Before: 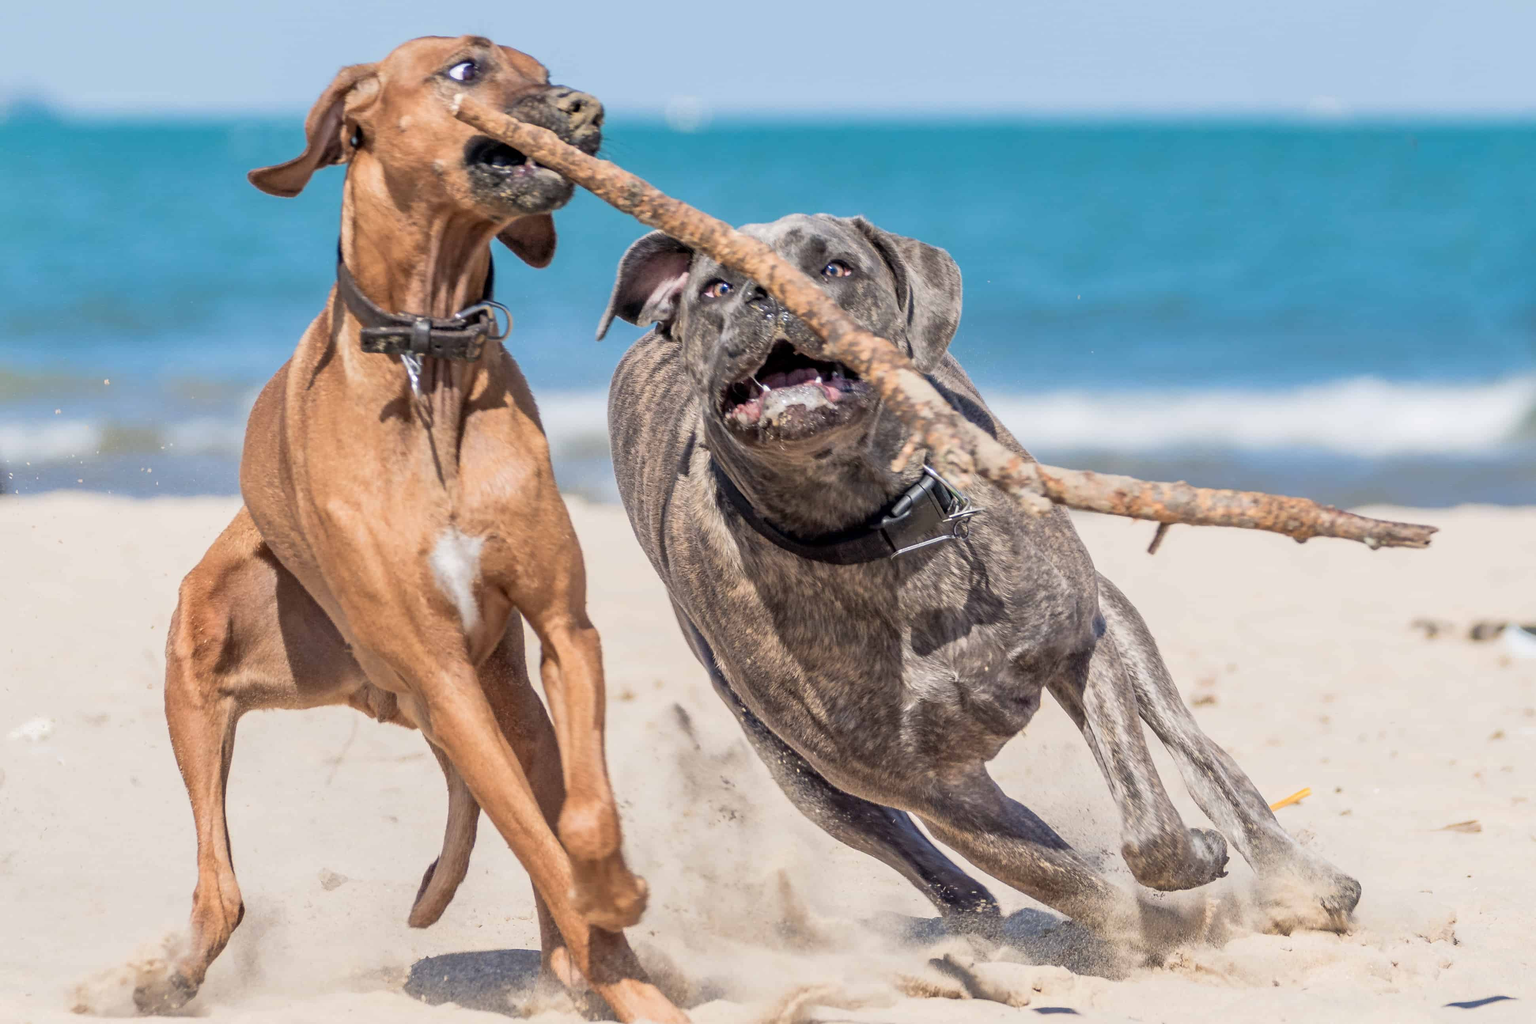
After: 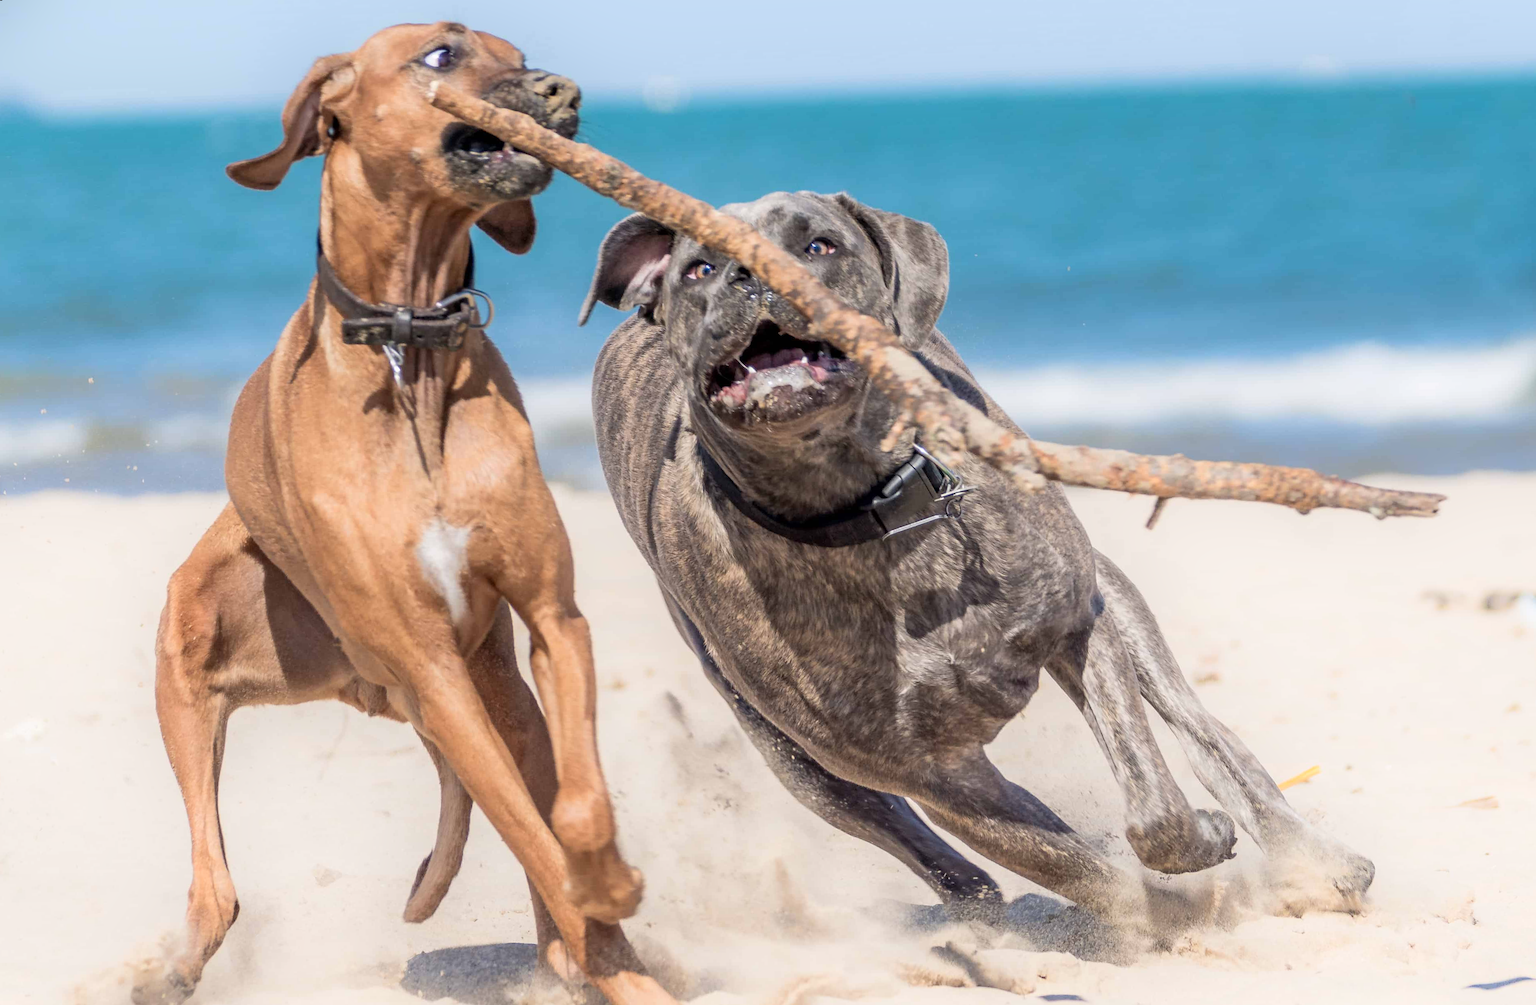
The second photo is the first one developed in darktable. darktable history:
shadows and highlights: shadows -24.28, highlights 49.77, soften with gaussian
rotate and perspective: rotation -1.32°, lens shift (horizontal) -0.031, crop left 0.015, crop right 0.985, crop top 0.047, crop bottom 0.982
